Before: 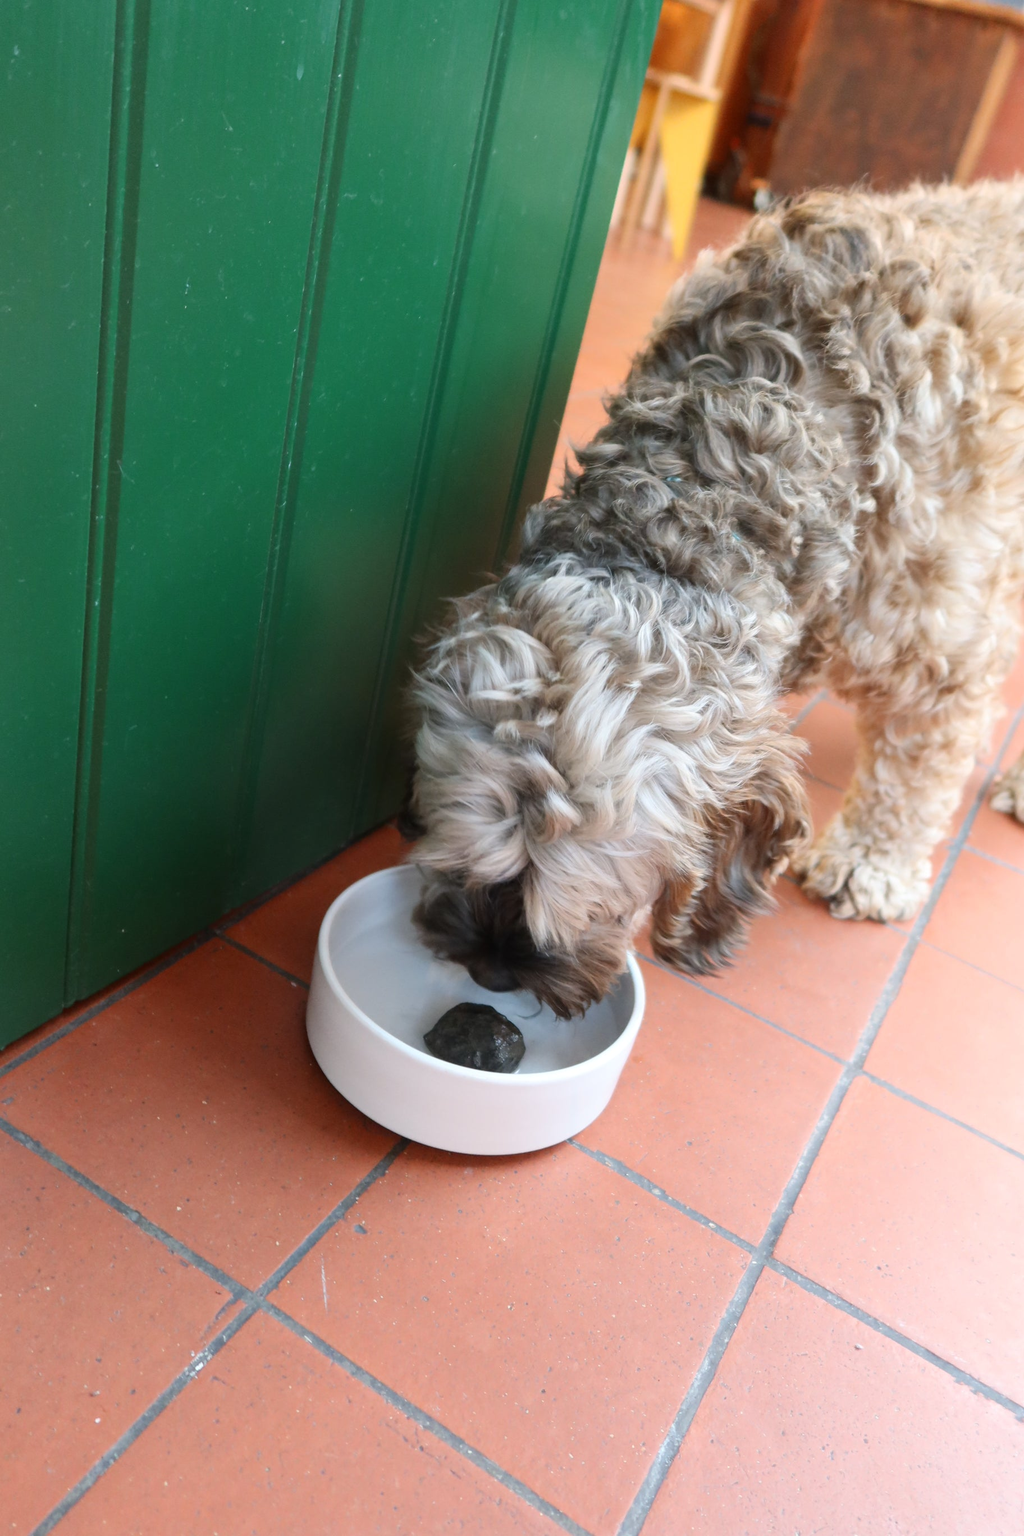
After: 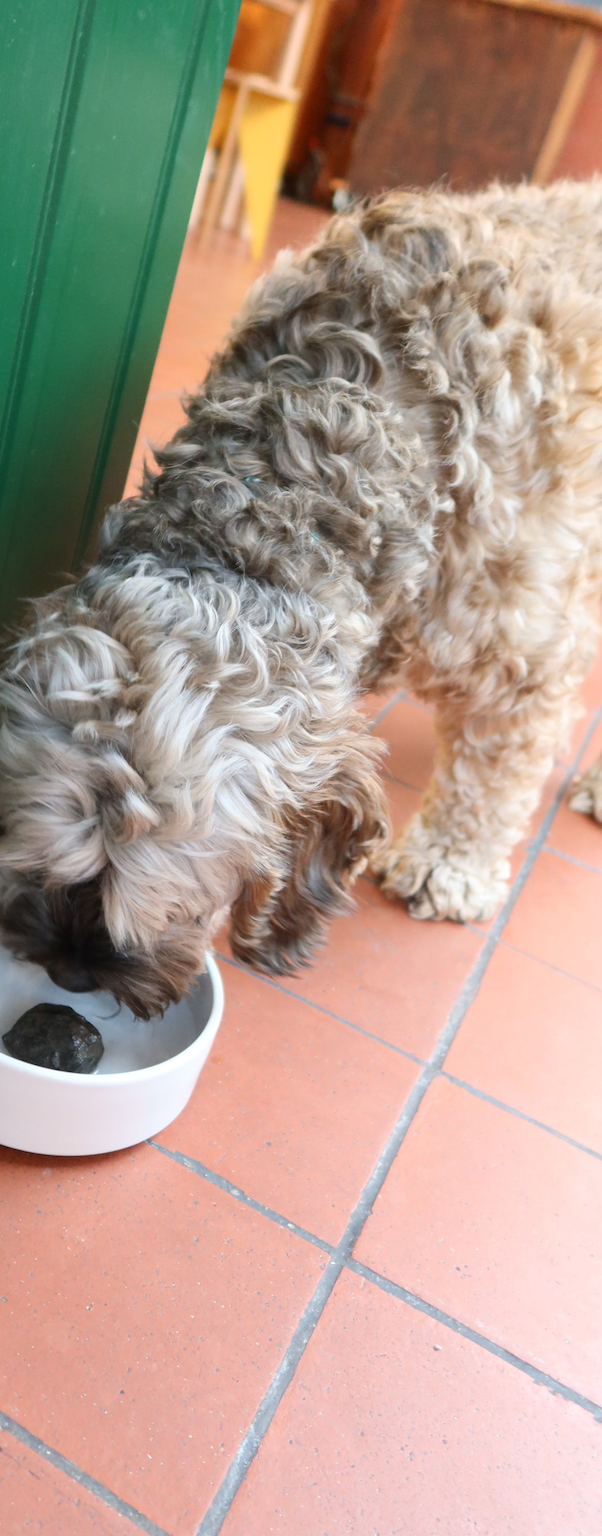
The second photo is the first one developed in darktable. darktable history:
crop: left 41.193%
